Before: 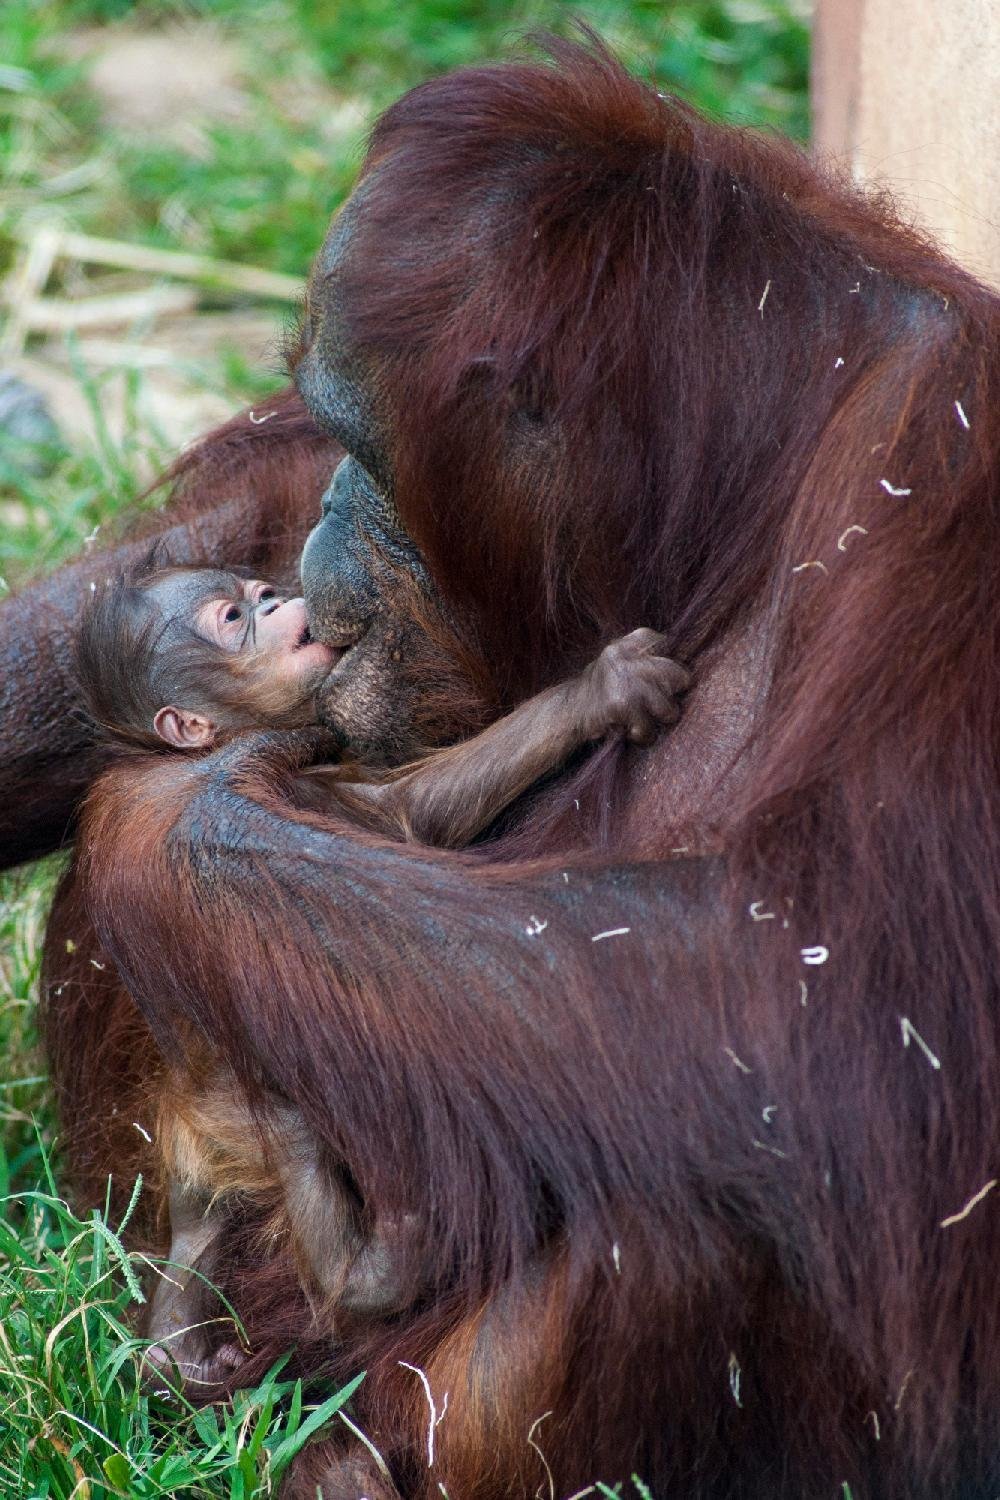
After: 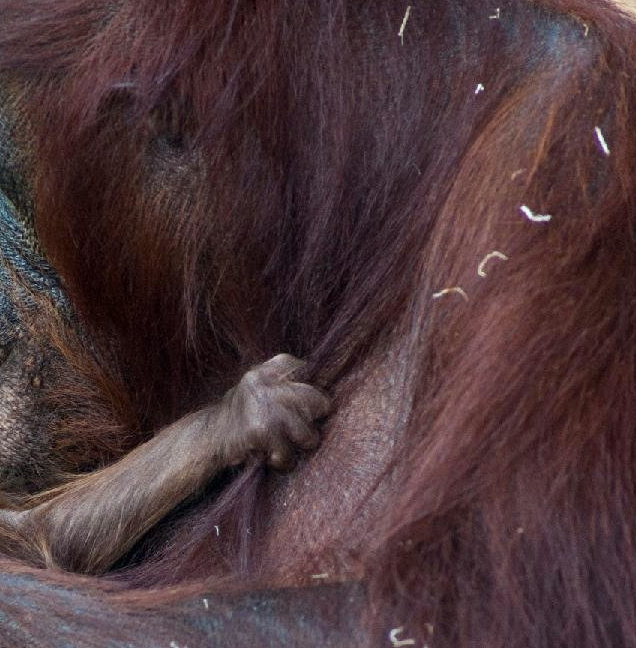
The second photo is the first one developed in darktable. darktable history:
crop: left 36.005%, top 18.293%, right 0.31%, bottom 38.444%
color correction: highlights a* -2.68, highlights b* 2.57
